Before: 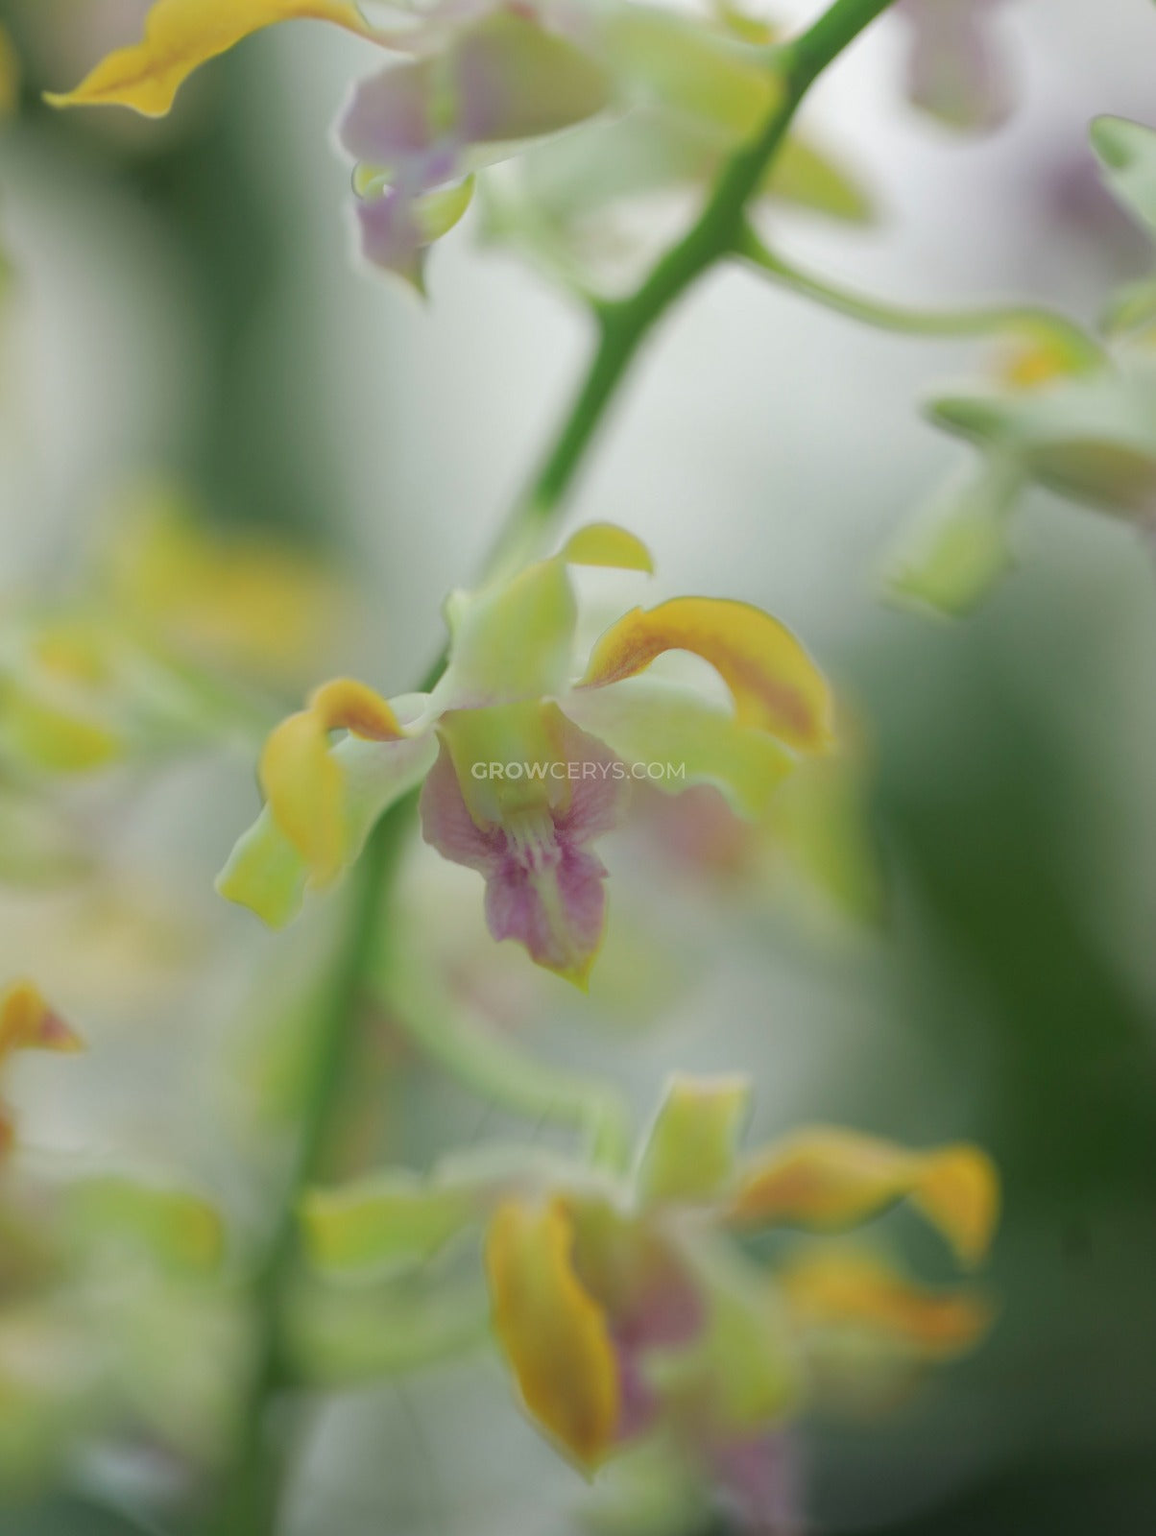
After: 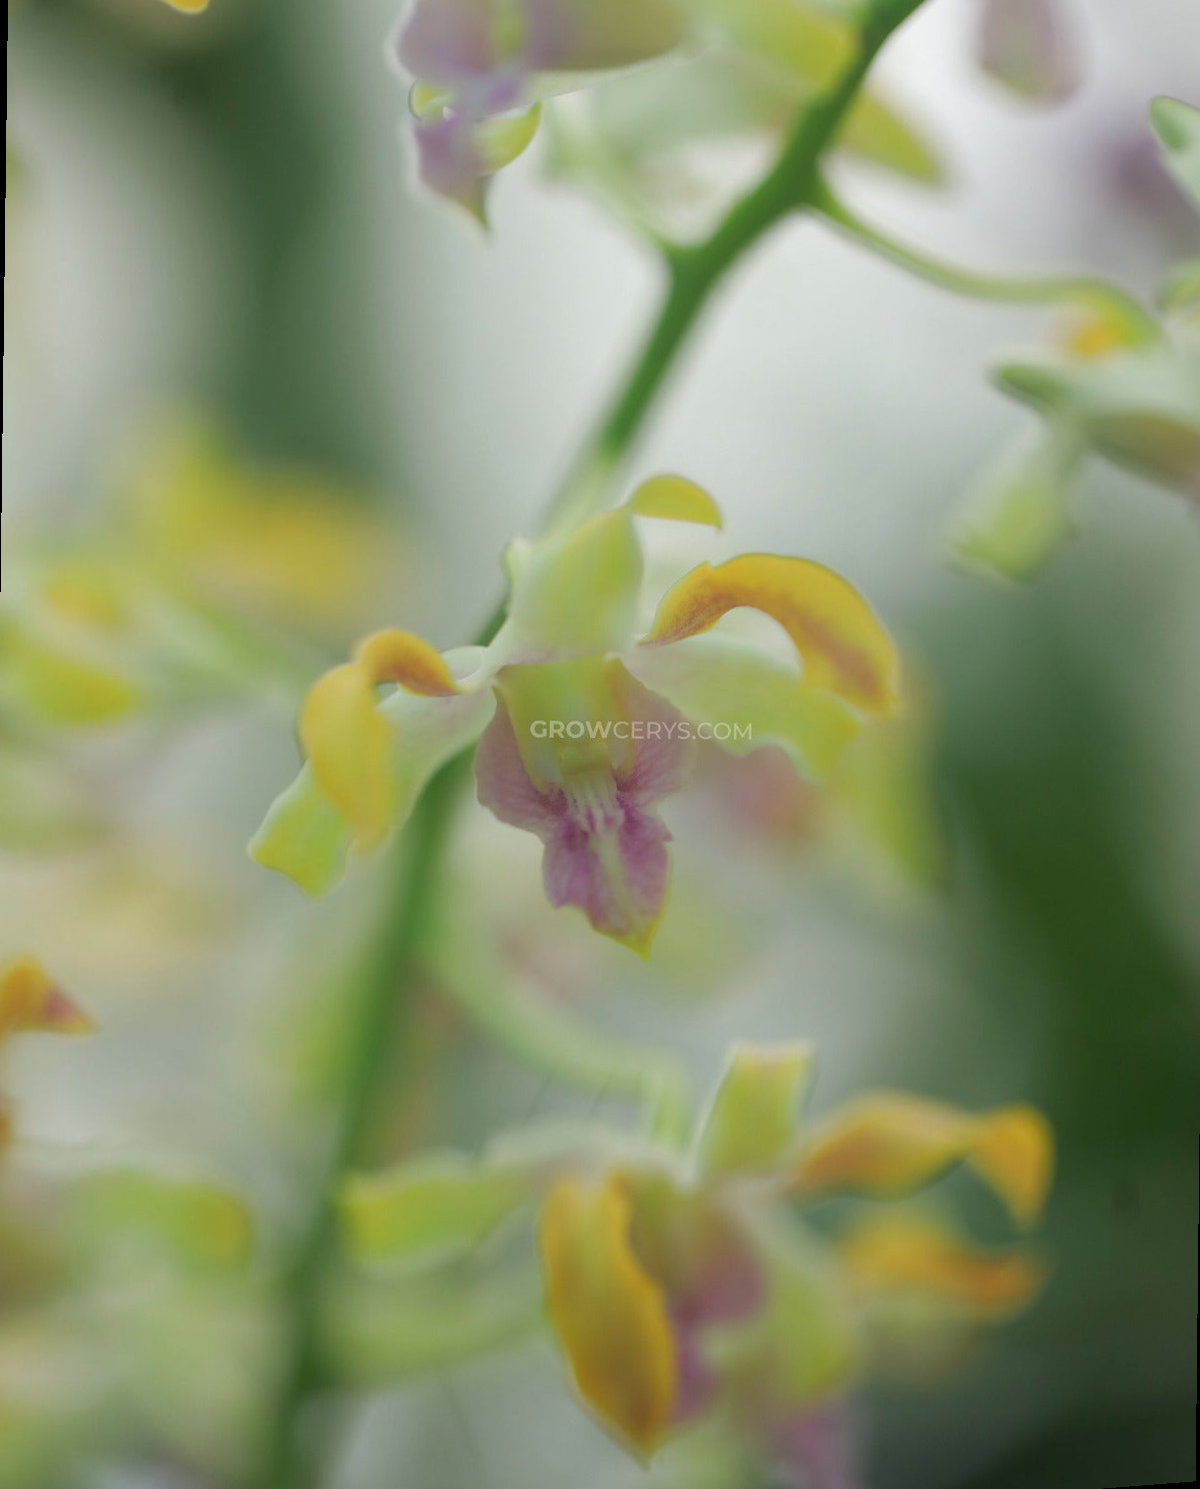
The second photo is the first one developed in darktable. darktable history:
rotate and perspective: rotation 0.679°, lens shift (horizontal) 0.136, crop left 0.009, crop right 0.991, crop top 0.078, crop bottom 0.95
tone equalizer: on, module defaults
